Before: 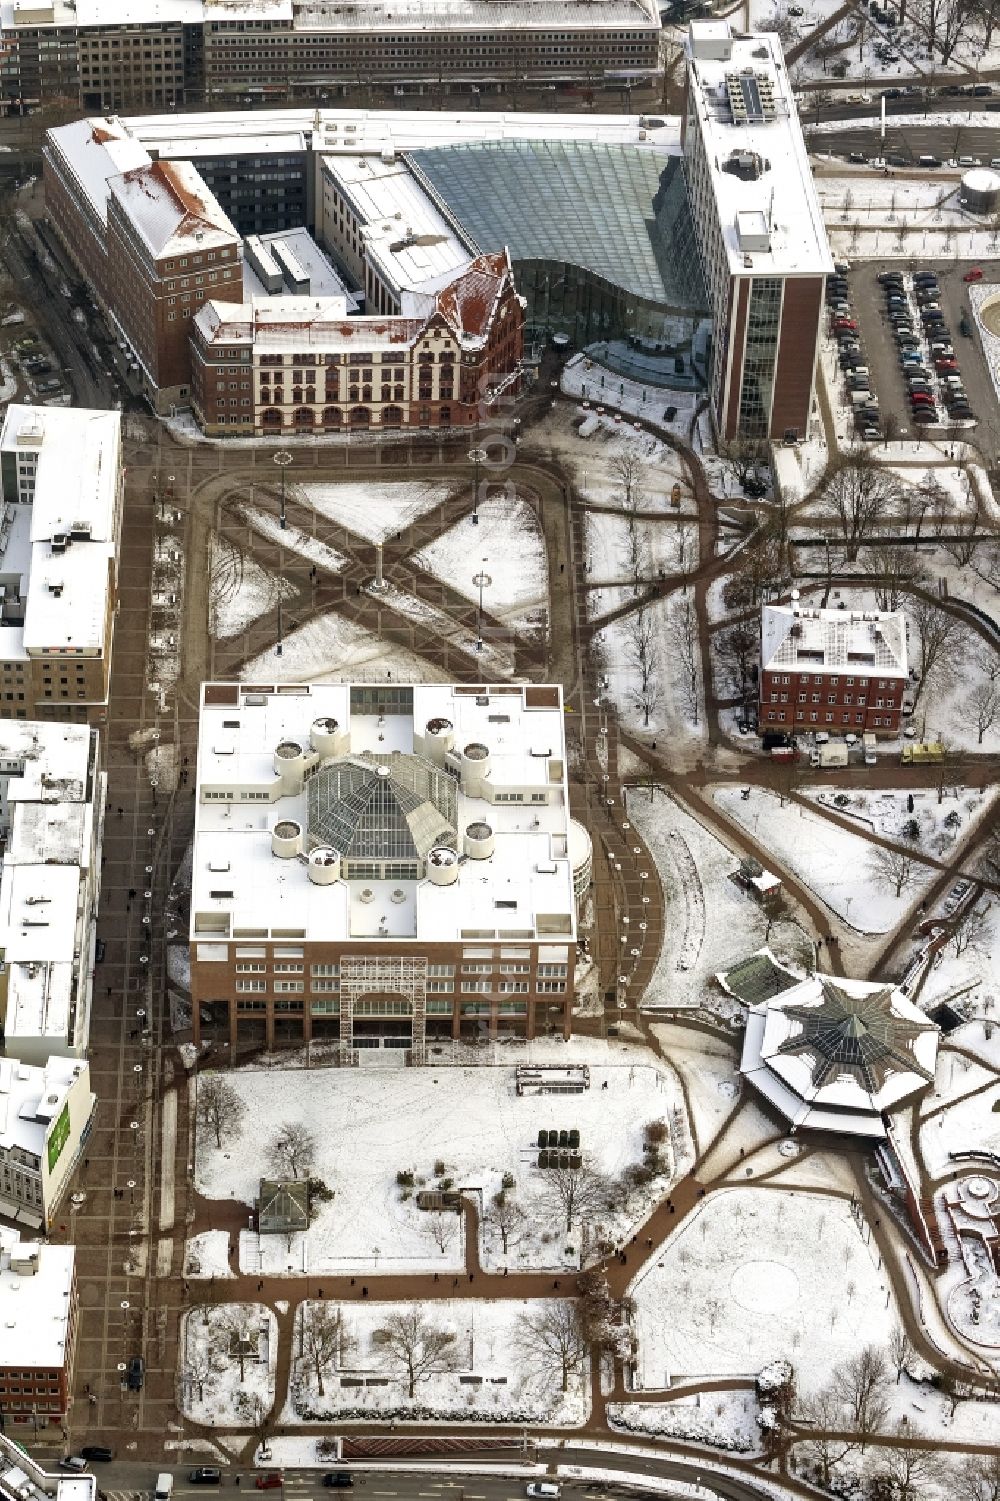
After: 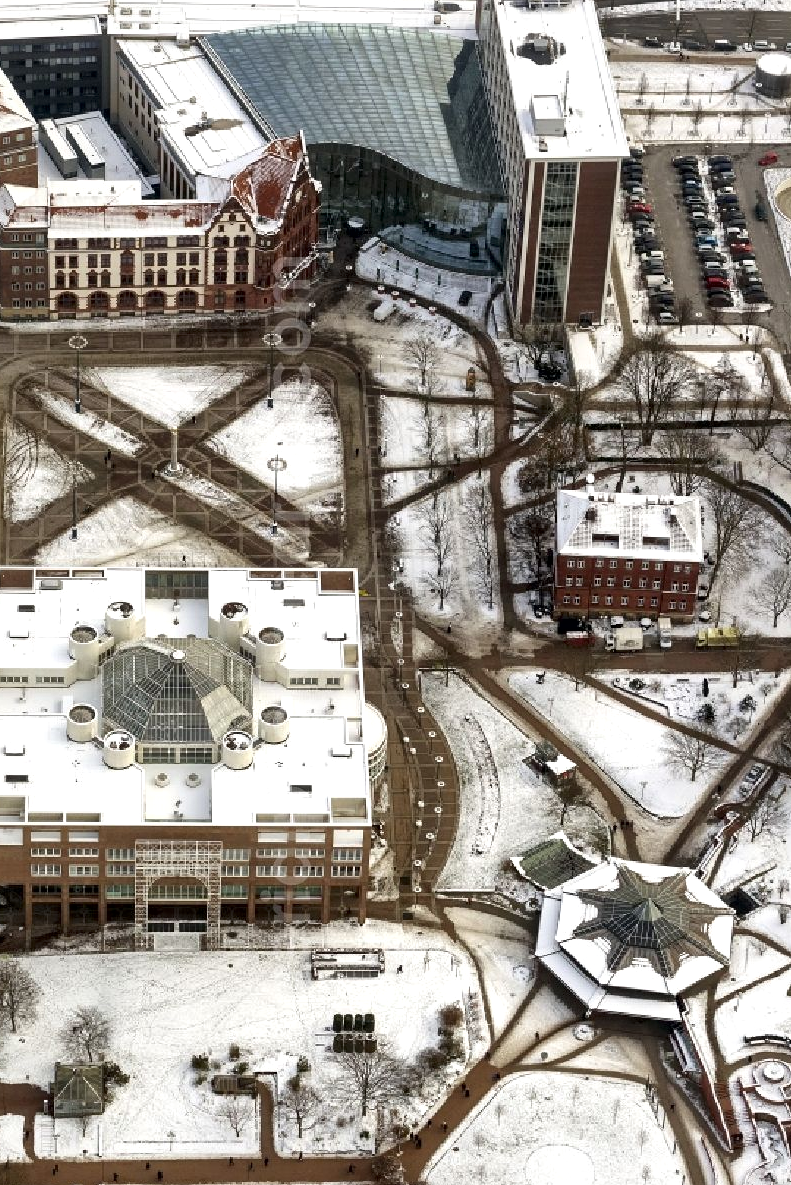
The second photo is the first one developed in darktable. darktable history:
crop and rotate: left 20.506%, top 7.741%, right 0.319%, bottom 13.294%
local contrast: mode bilateral grid, contrast 26, coarseness 59, detail 152%, midtone range 0.2
